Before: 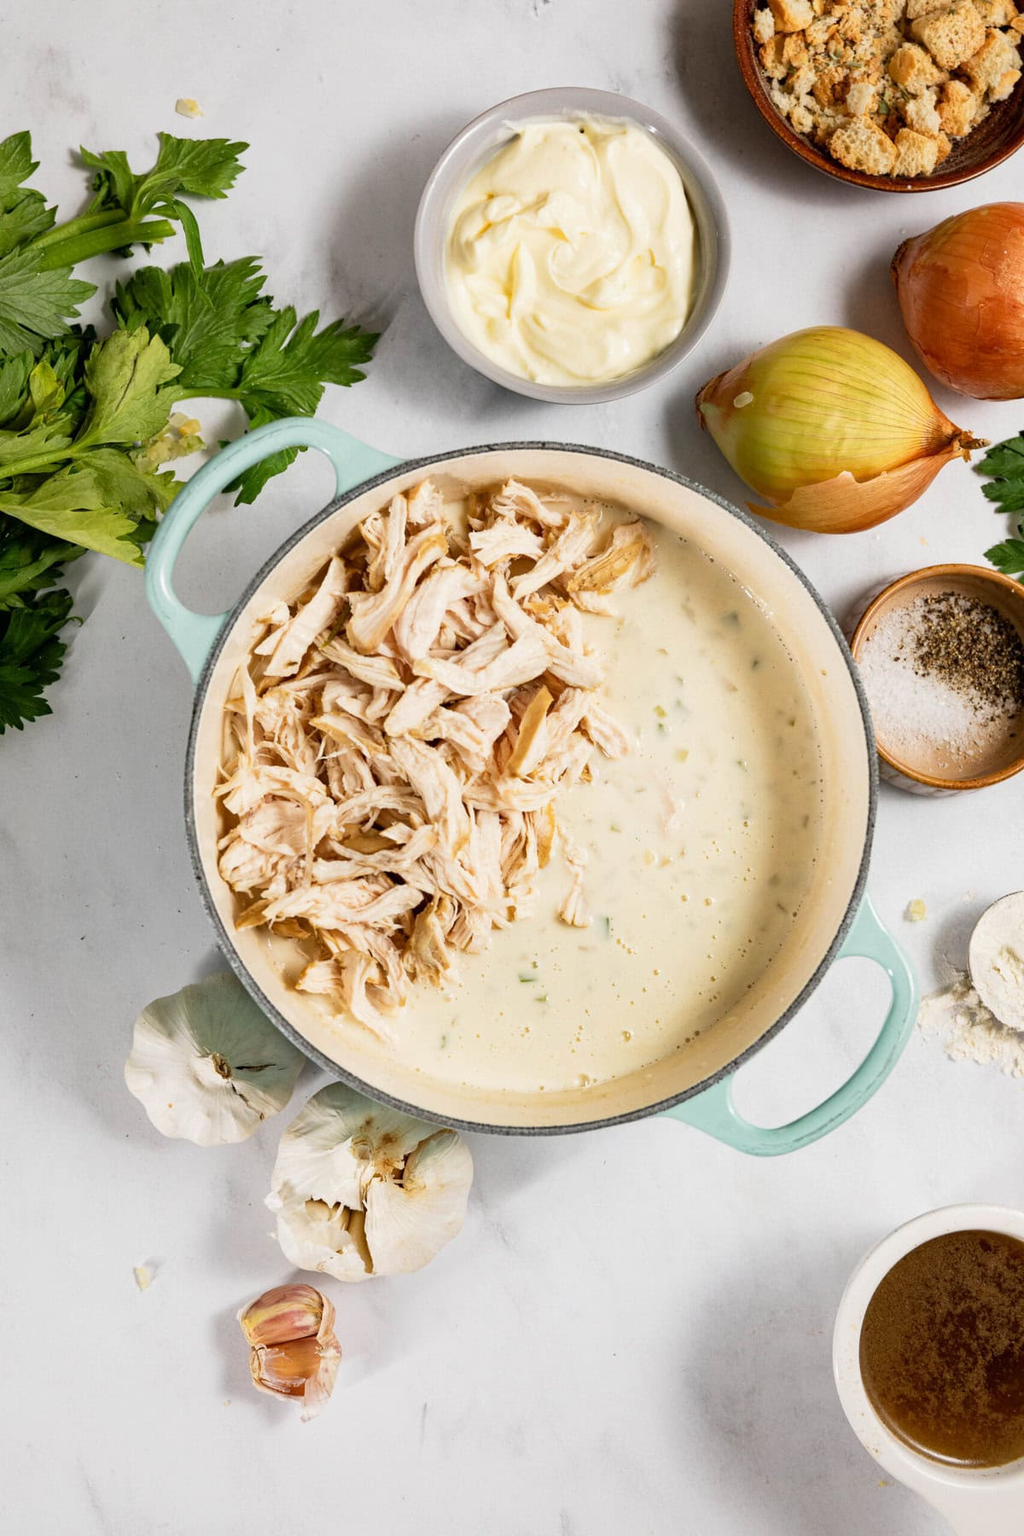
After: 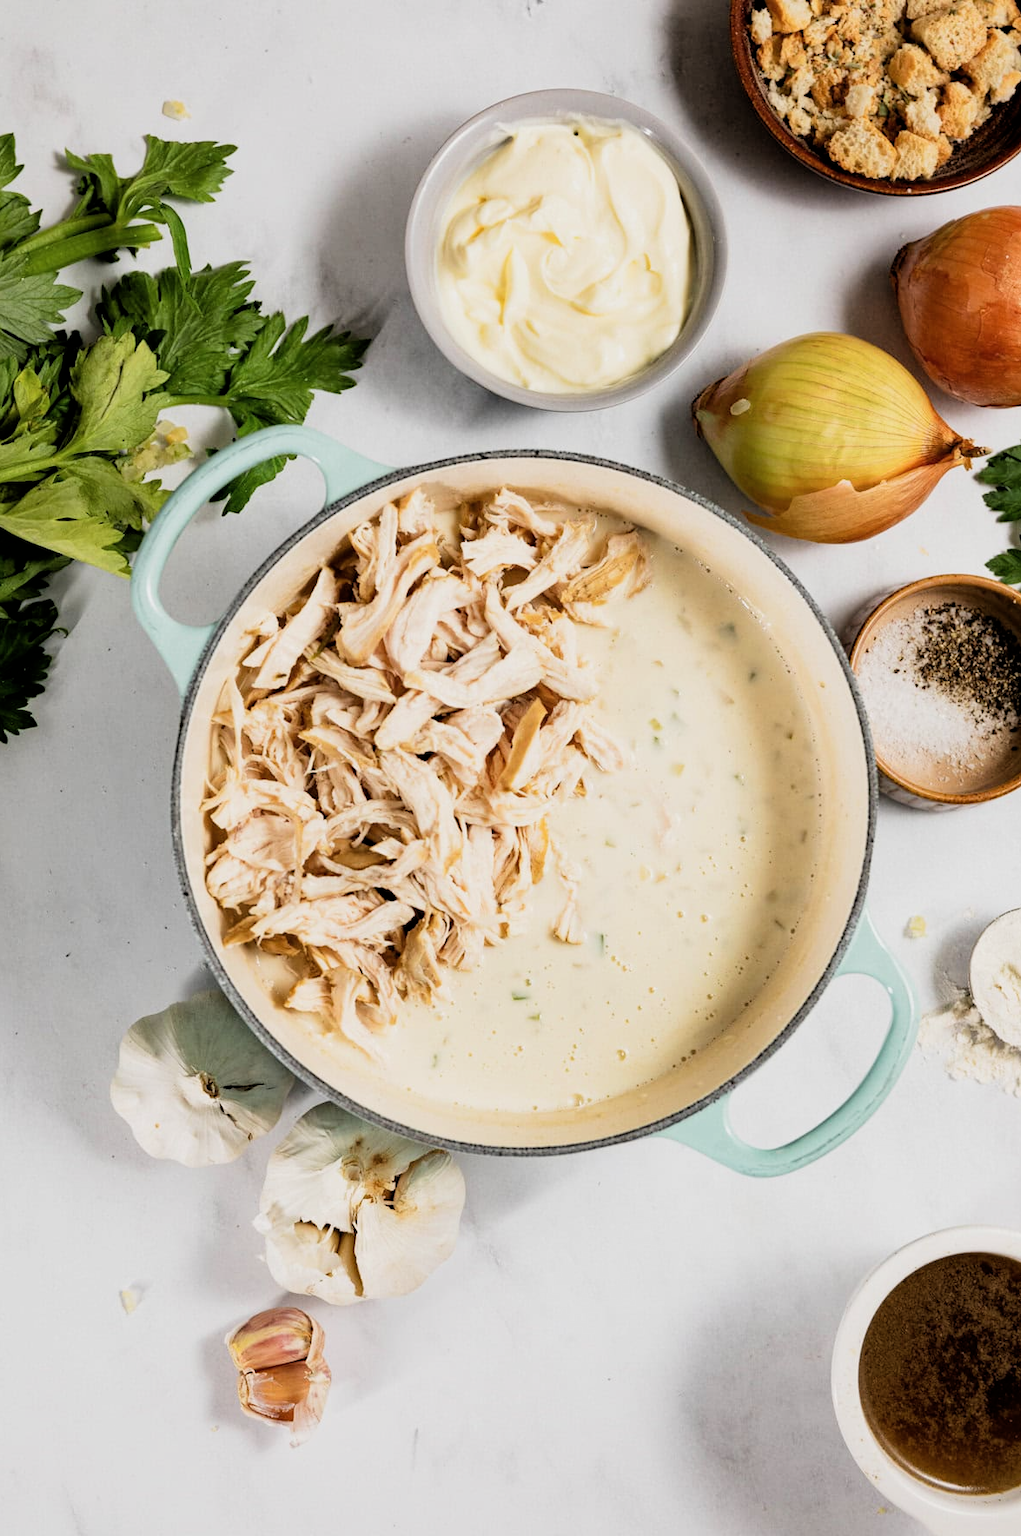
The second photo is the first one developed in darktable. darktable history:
contrast brightness saturation: saturation -0.031
crop: left 1.647%, right 0.287%, bottom 1.753%
filmic rgb: black relative exposure -5.09 EV, white relative exposure 3.17 EV, hardness 3.42, contrast 1.203, highlights saturation mix -31.21%
